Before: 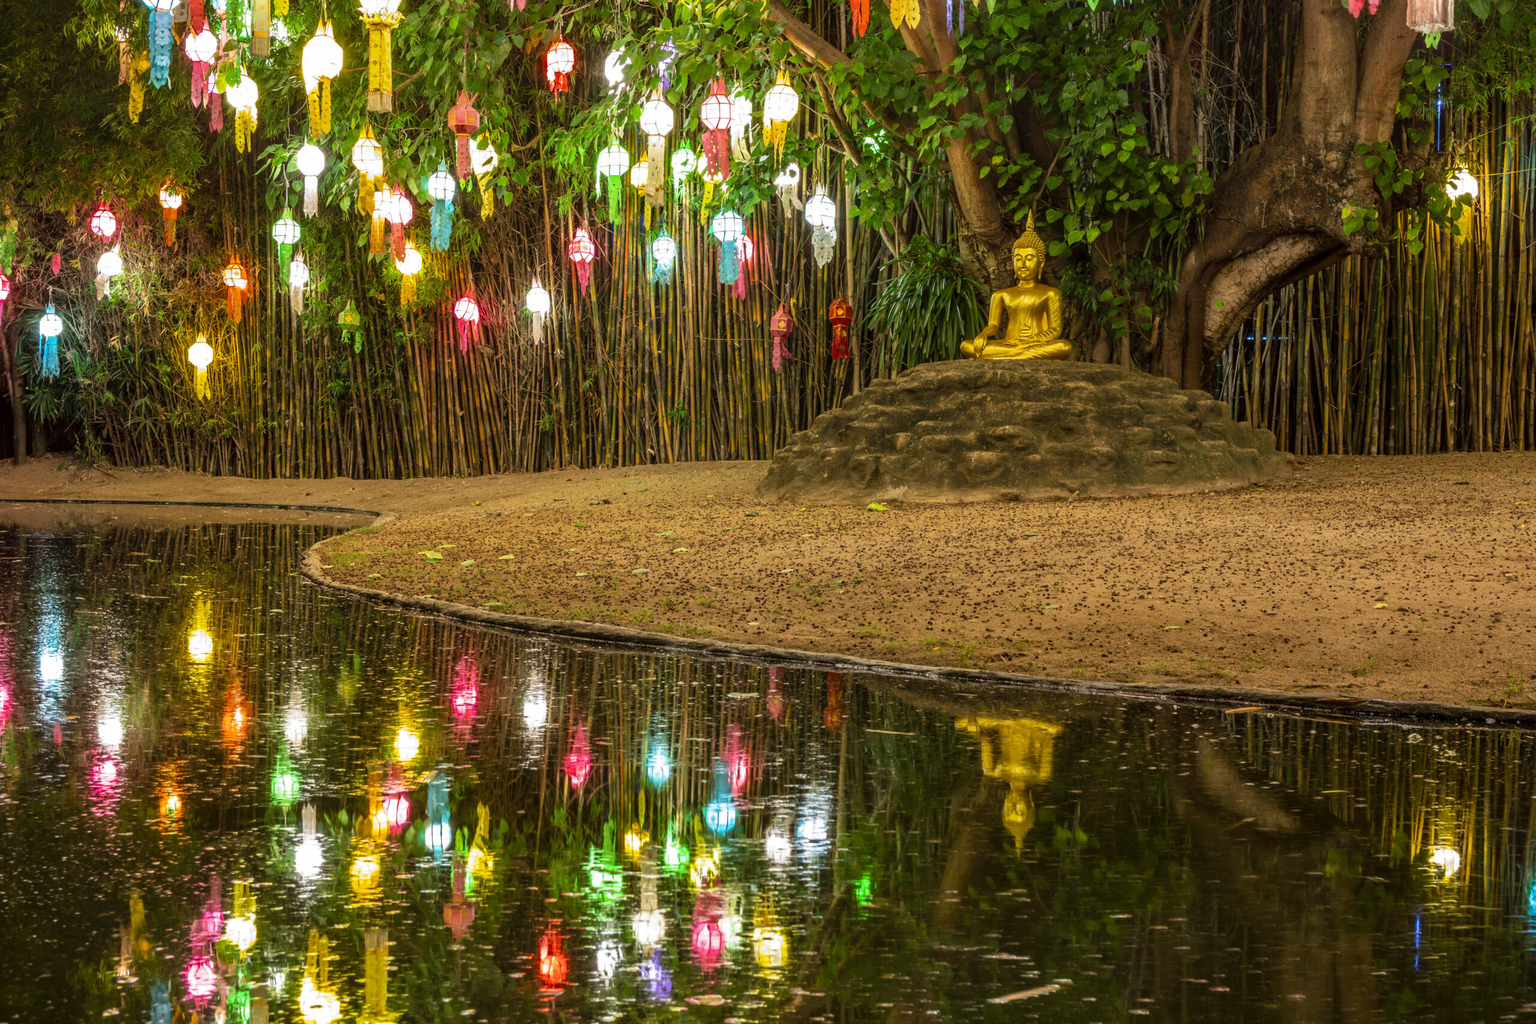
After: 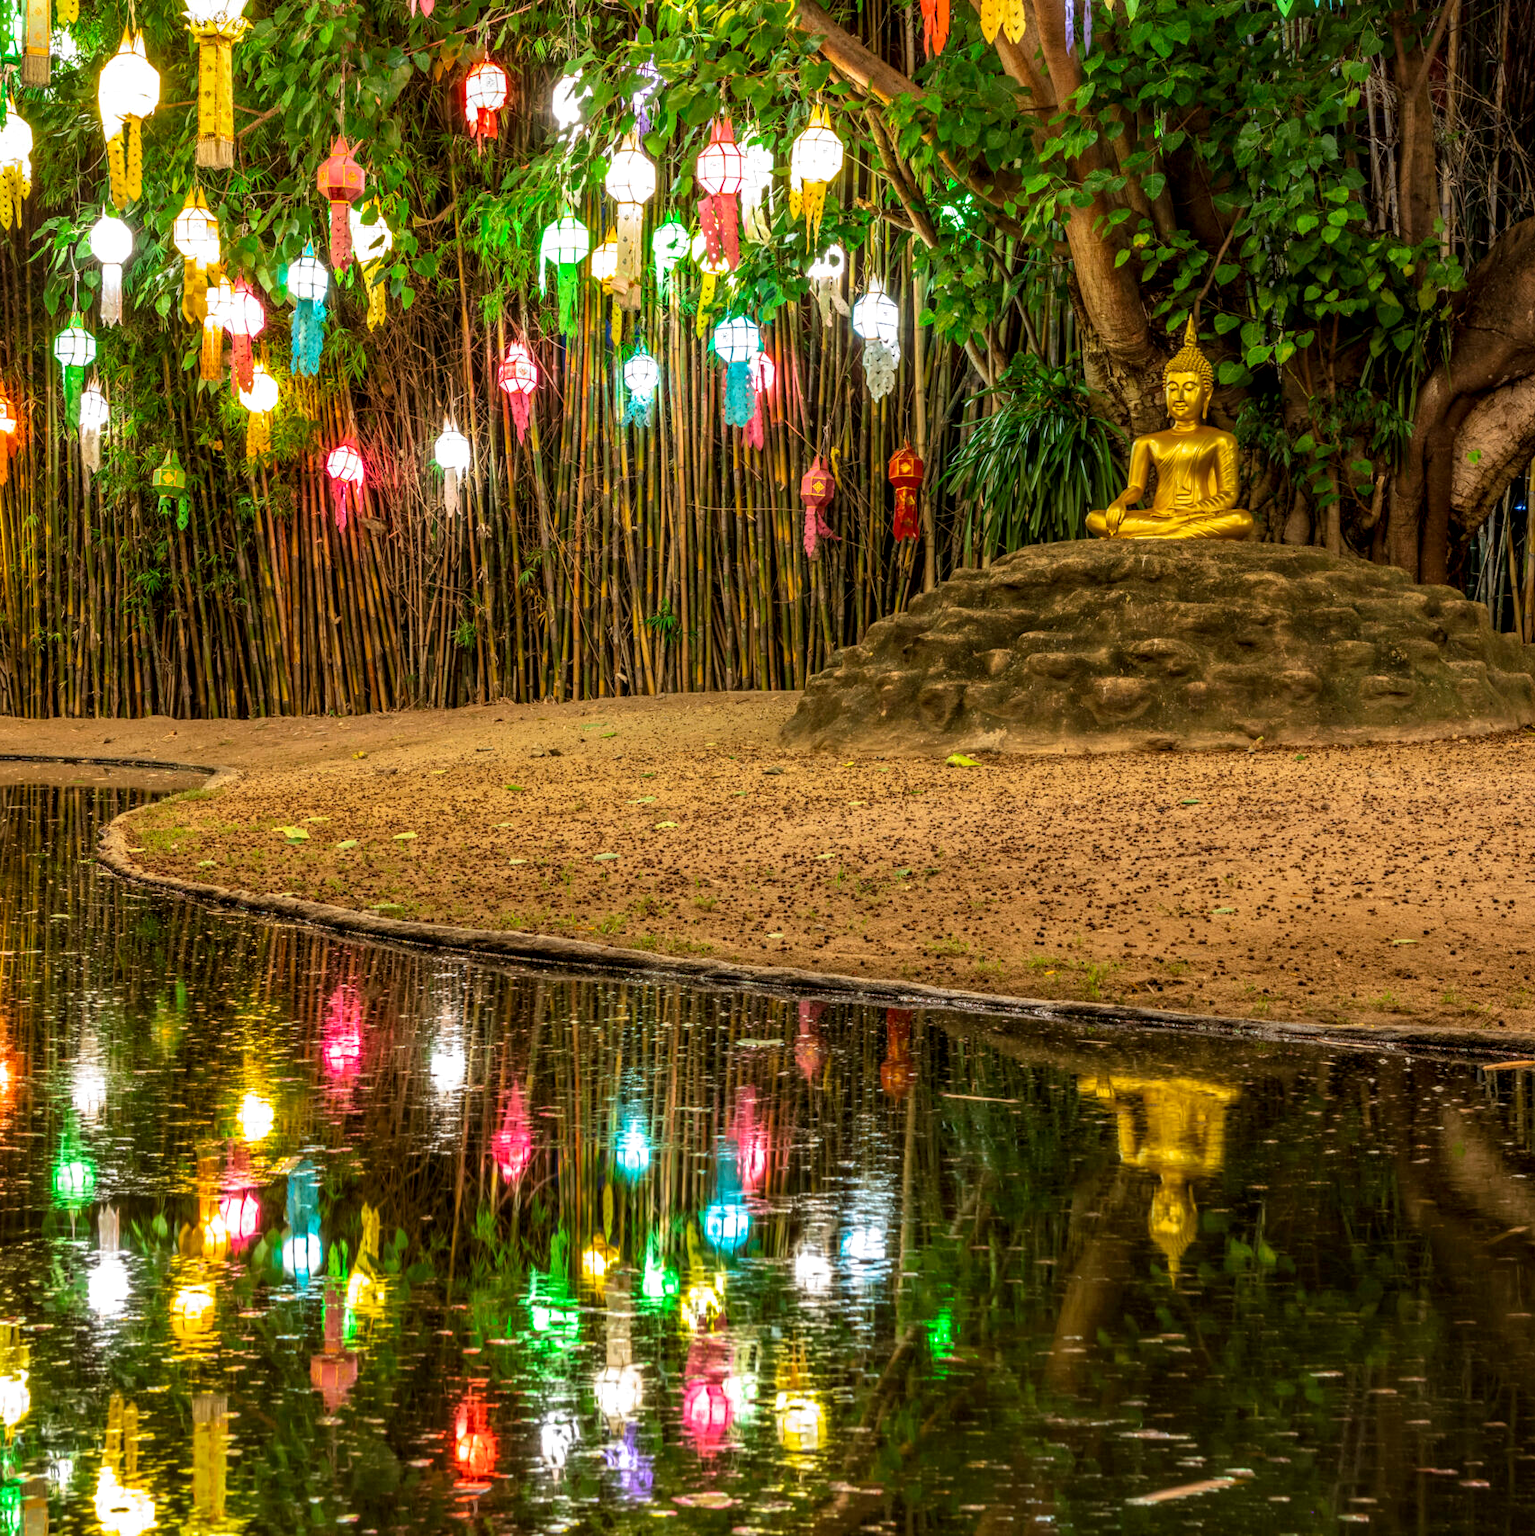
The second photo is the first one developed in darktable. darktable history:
crop: left 15.419%, right 17.914%
white balance: emerald 1
local contrast: detail 130%
